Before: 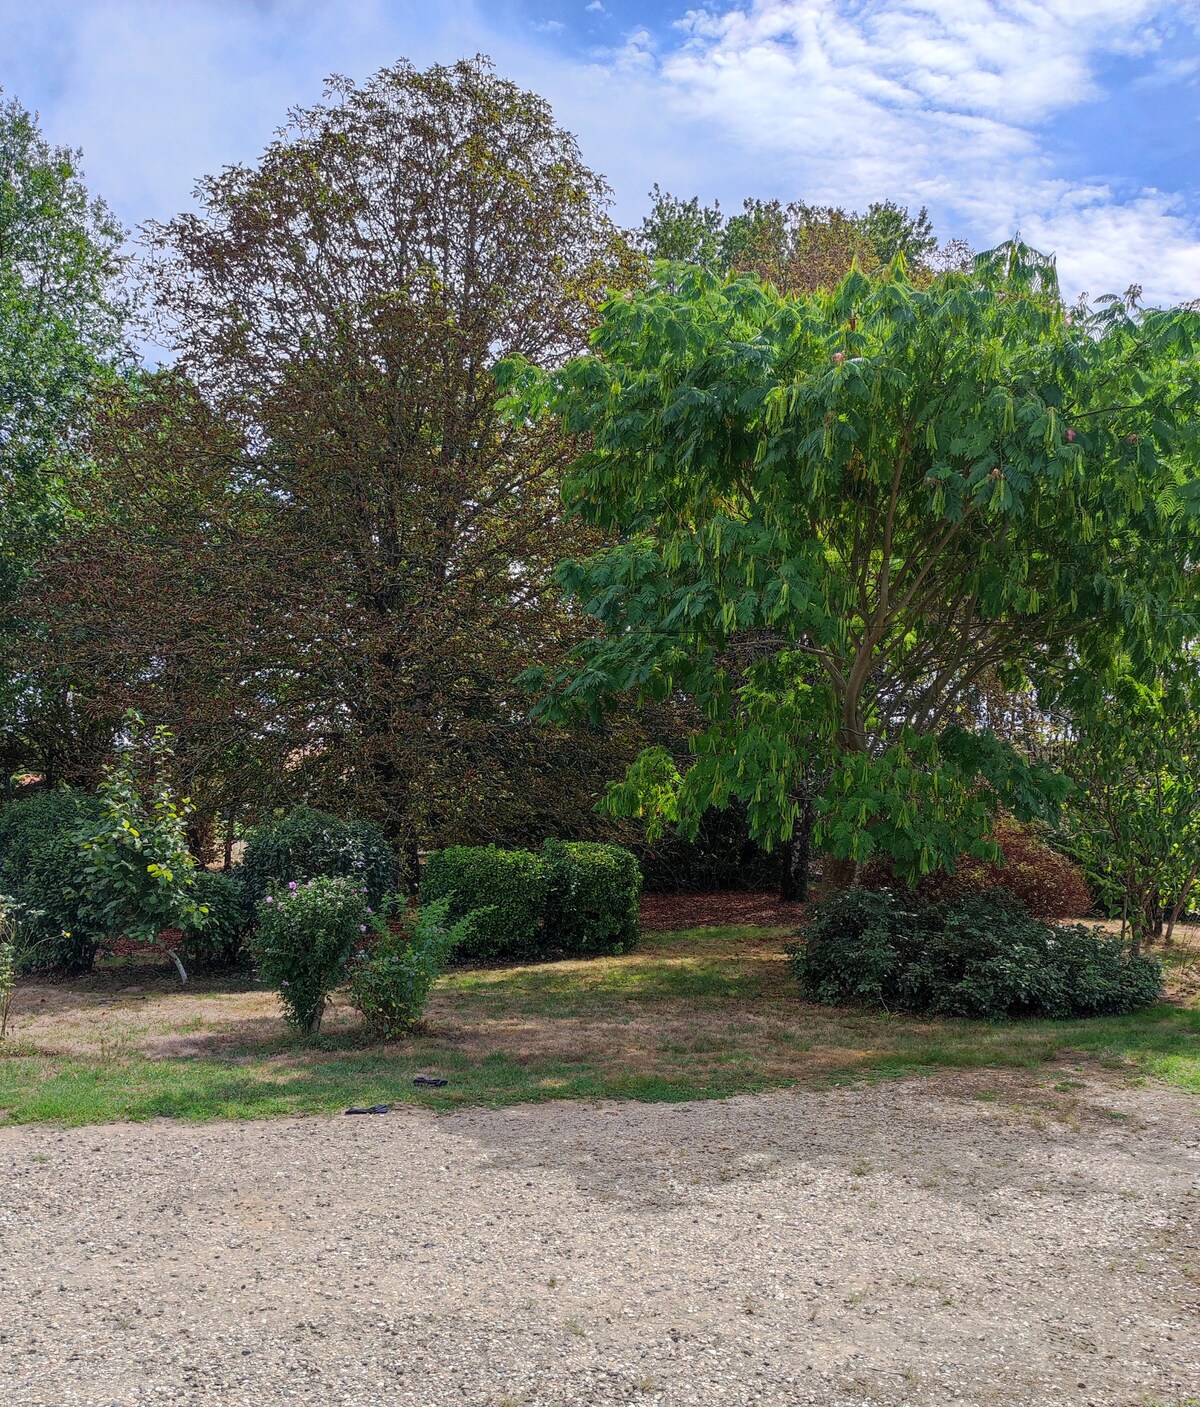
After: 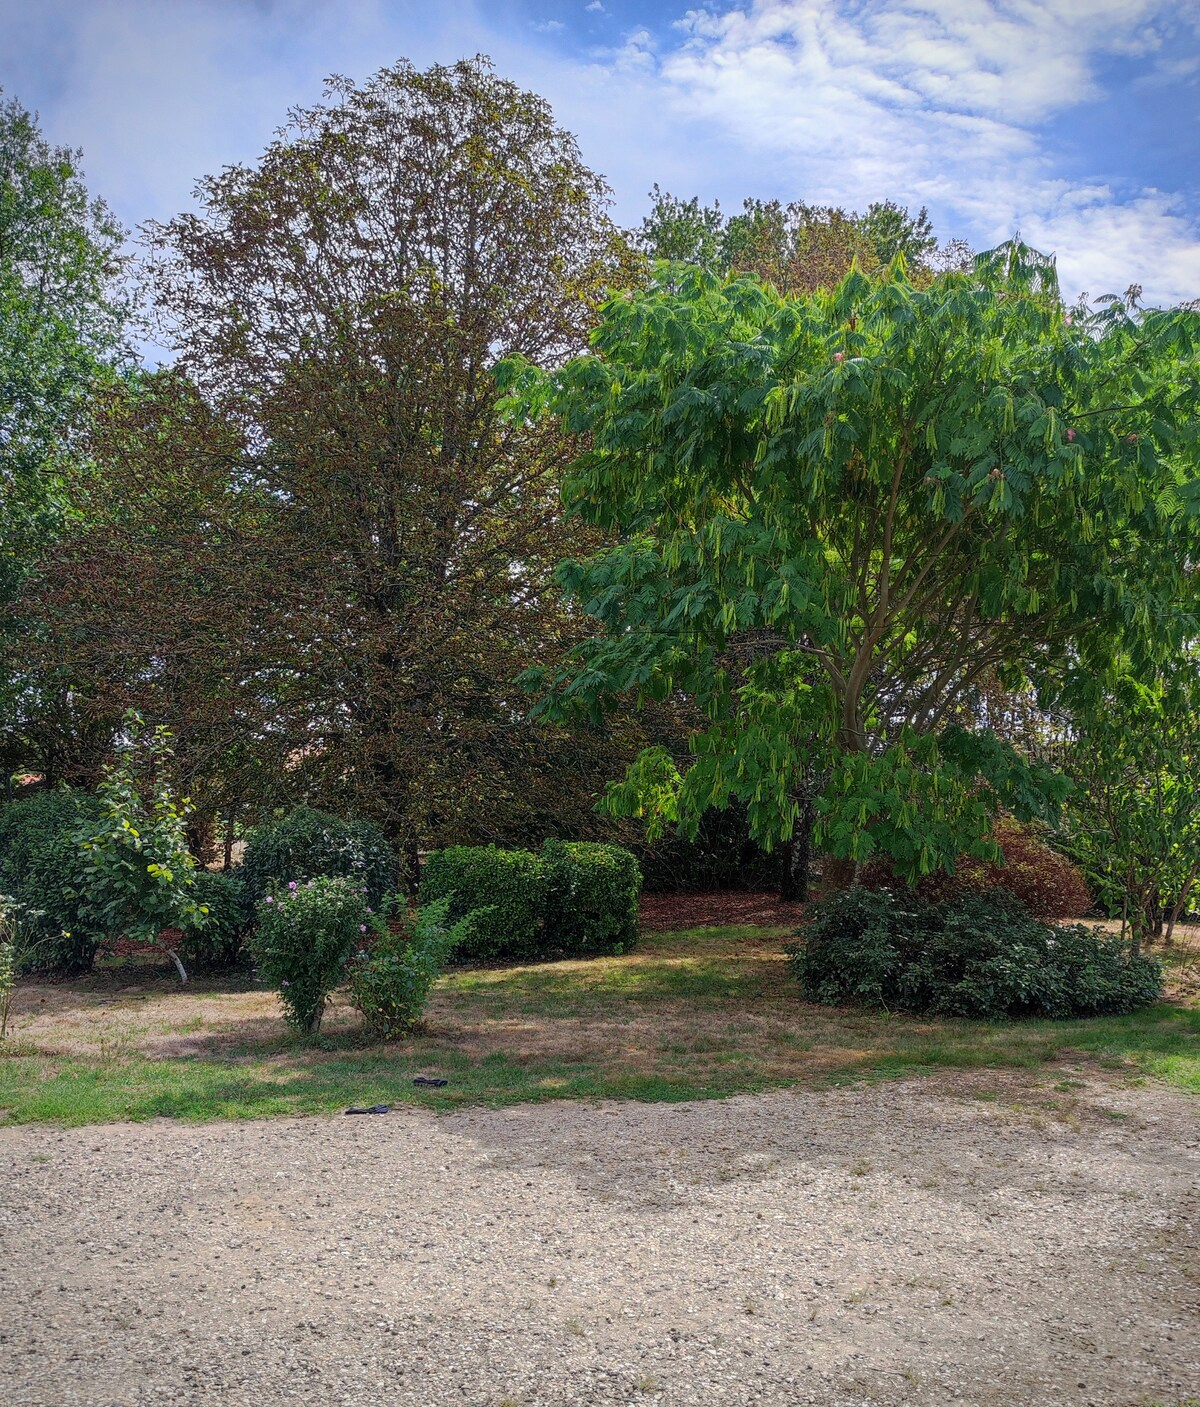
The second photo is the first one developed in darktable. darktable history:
vignetting: fall-off start 79.9%, brightness -0.388, saturation 0.011, center (0, 0.007), dithering 8-bit output, unbound false
